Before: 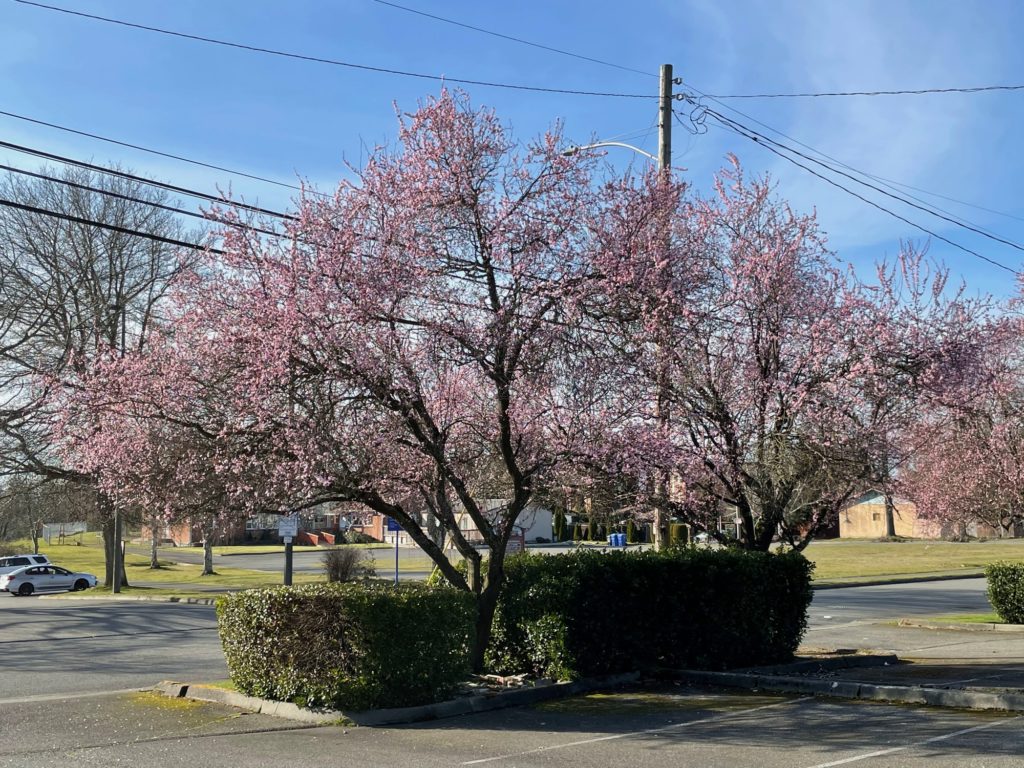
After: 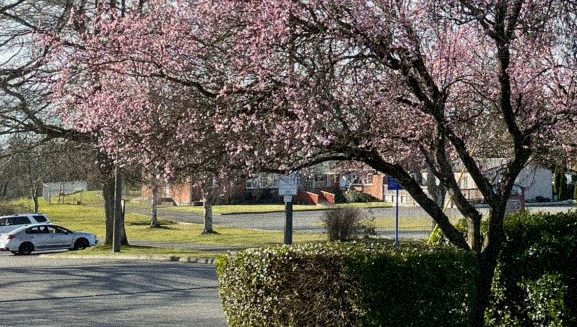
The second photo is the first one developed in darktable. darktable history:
crop: top 44.483%, right 43.593%, bottom 12.892%
contrast brightness saturation: contrast 0.1, brightness 0.02, saturation 0.02
grain: coarseness 9.38 ISO, strength 34.99%, mid-tones bias 0%
